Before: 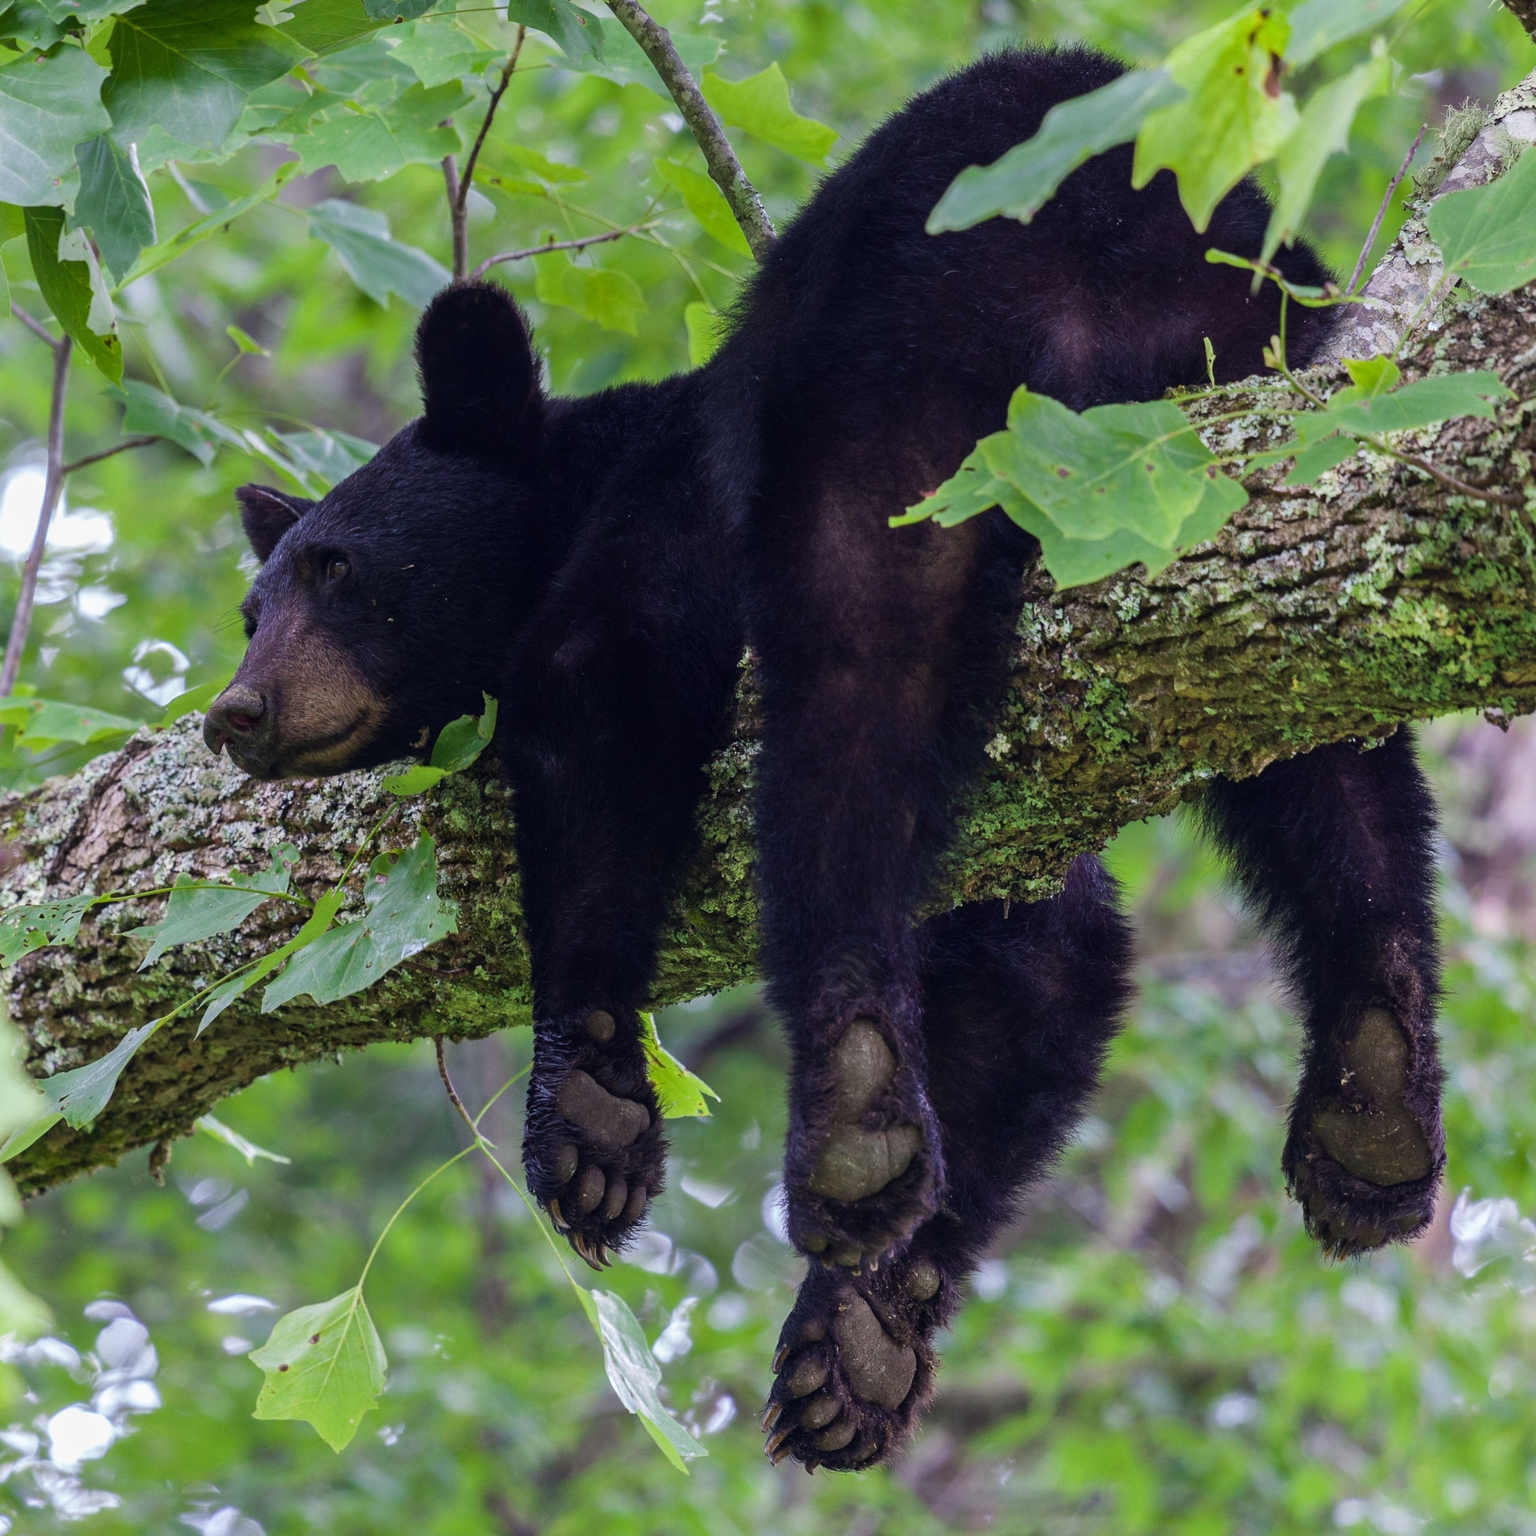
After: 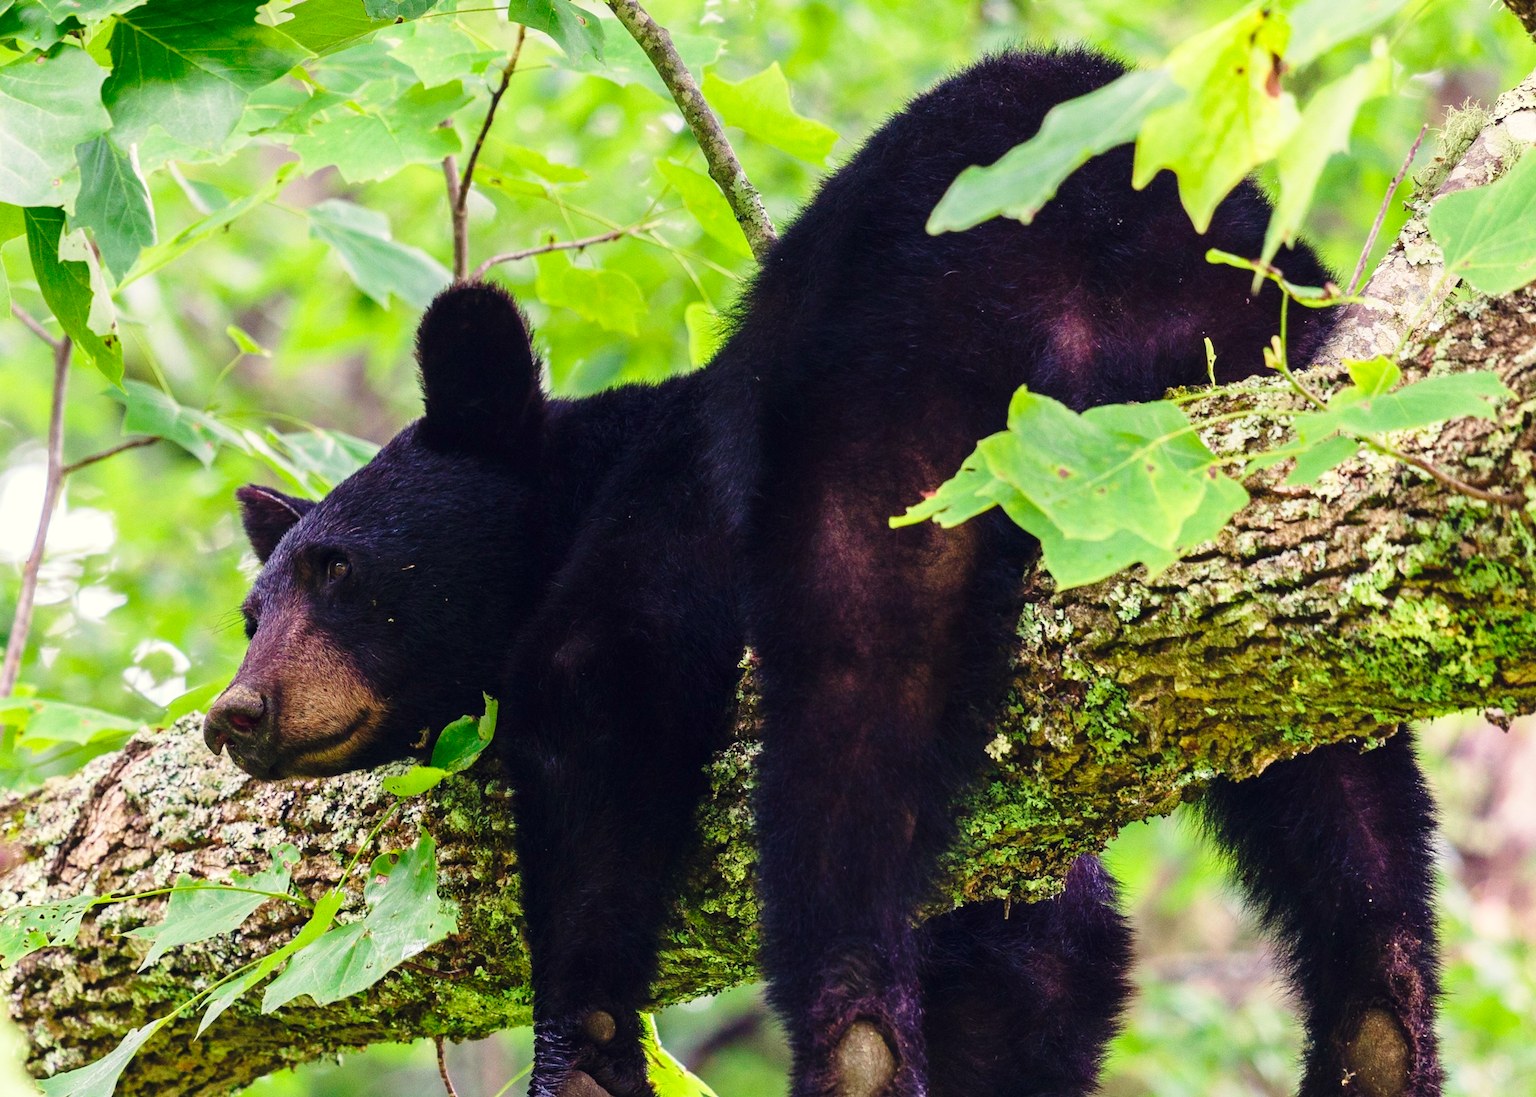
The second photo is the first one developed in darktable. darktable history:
base curve: curves: ch0 [(0, 0) (0.028, 0.03) (0.121, 0.232) (0.46, 0.748) (0.859, 0.968) (1, 1)], preserve colors none
white balance: red 1.08, blue 0.791
sharpen: radius 2.883, amount 0.868, threshold 47.523
exposure: exposure 0.2 EV, compensate highlight preservation false
crop: bottom 28.576%
color zones: curves: ch0 [(0, 0.613) (0.01, 0.613) (0.245, 0.448) (0.498, 0.529) (0.642, 0.665) (0.879, 0.777) (0.99, 0.613)]; ch1 [(0, 0) (0.143, 0) (0.286, 0) (0.429, 0) (0.571, 0) (0.714, 0) (0.857, 0)], mix -121.96%
color calibration: illuminant as shot in camera, x 0.358, y 0.373, temperature 4628.91 K
